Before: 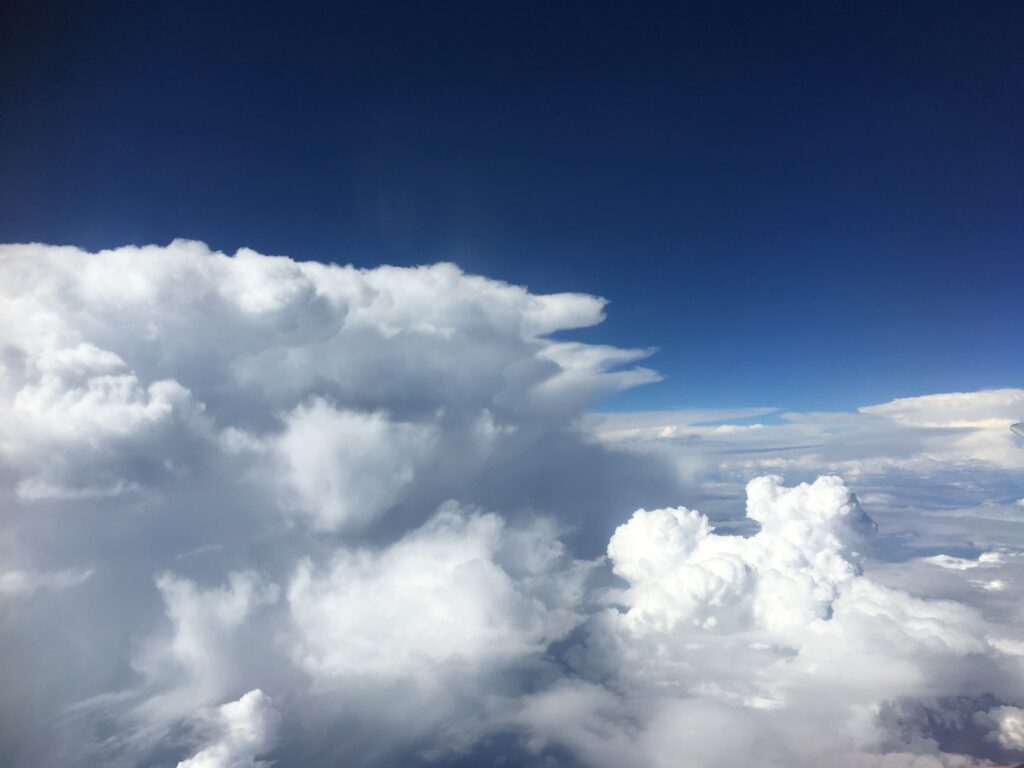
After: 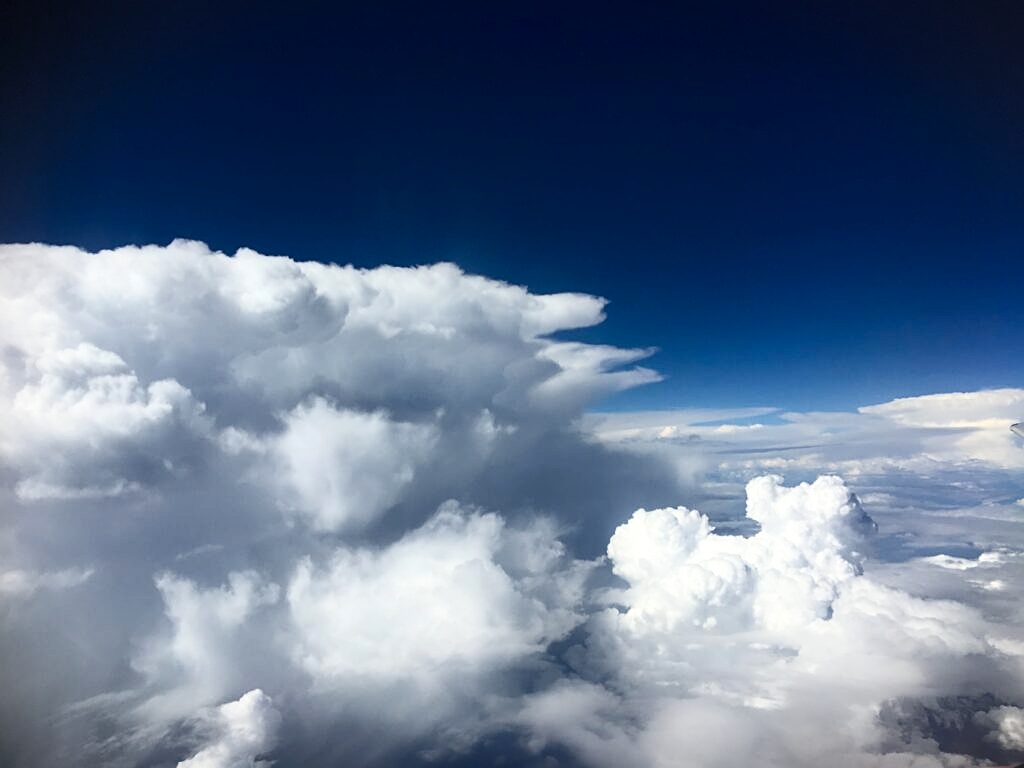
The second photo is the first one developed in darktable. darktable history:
vignetting: fall-off start 100%, brightness -0.282, width/height ratio 1.31
sharpen: on, module defaults
contrast brightness saturation: contrast 0.2, brightness -0.11, saturation 0.1
